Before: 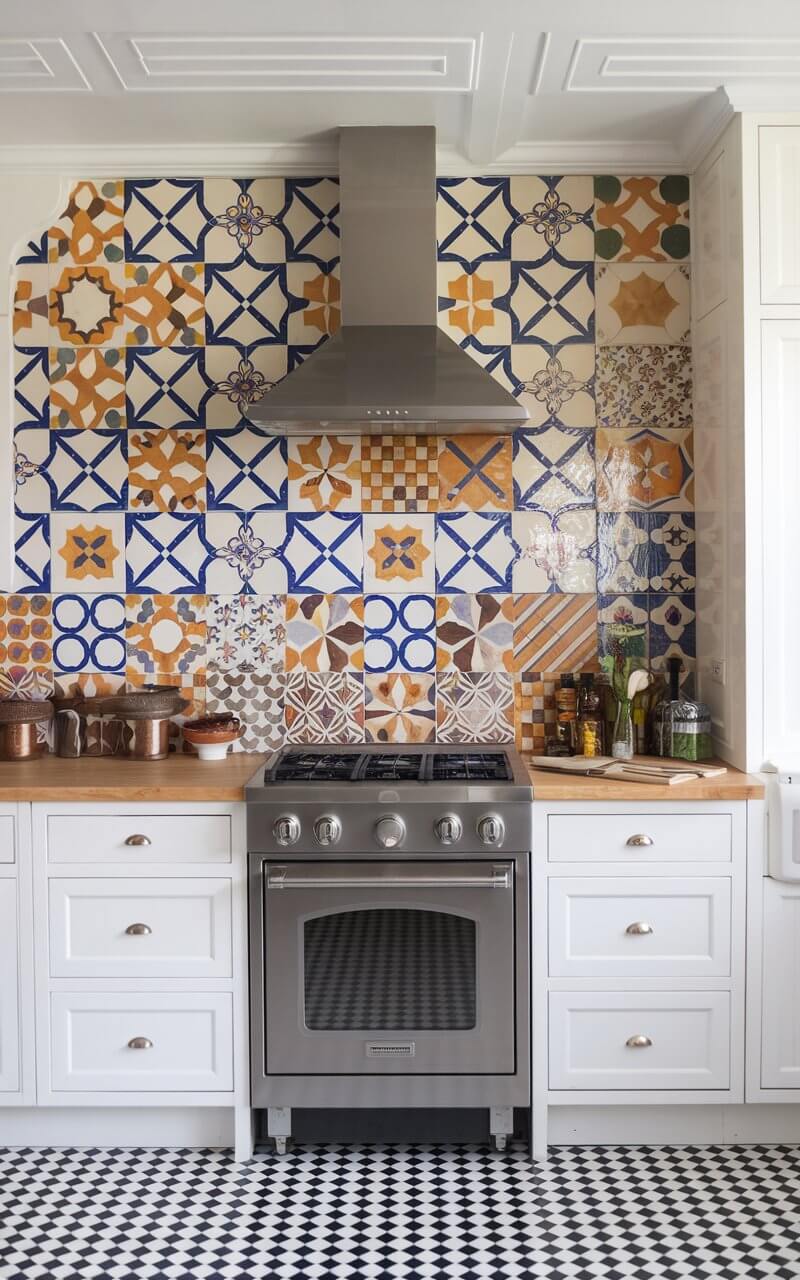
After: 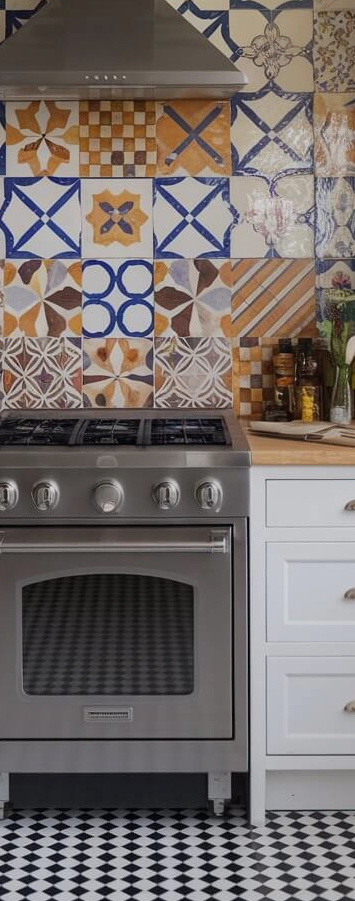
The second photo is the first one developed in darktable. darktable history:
crop: left 35.29%, top 26.207%, right 20.221%, bottom 3.349%
exposure: exposure -0.493 EV, compensate highlight preservation false
